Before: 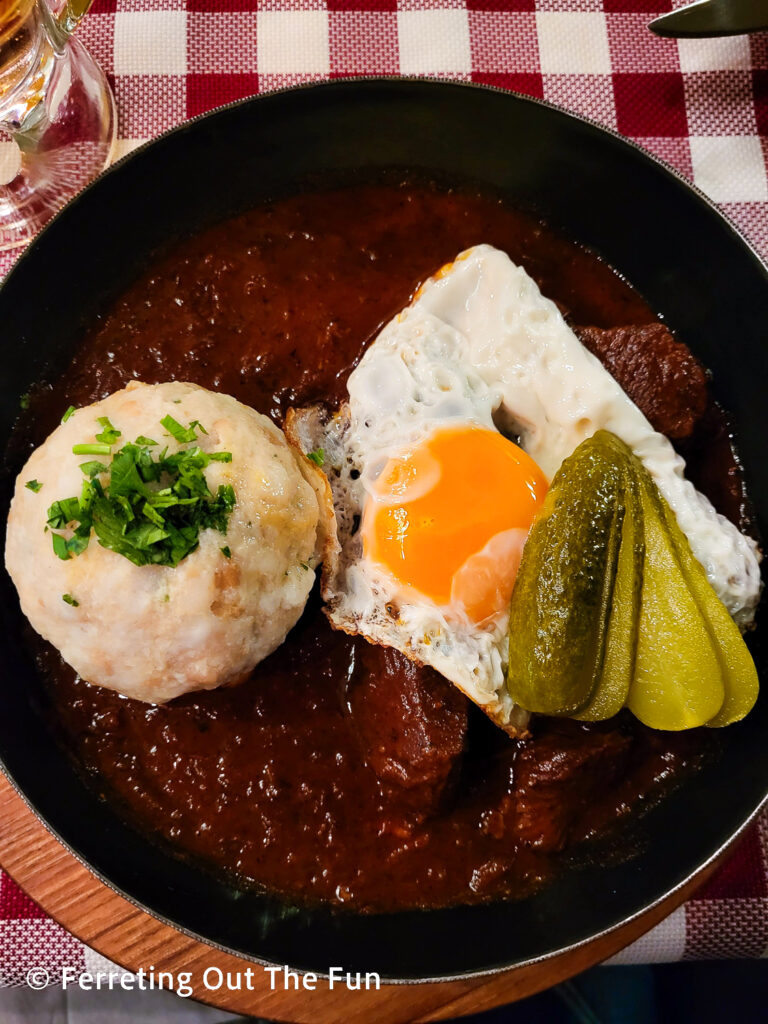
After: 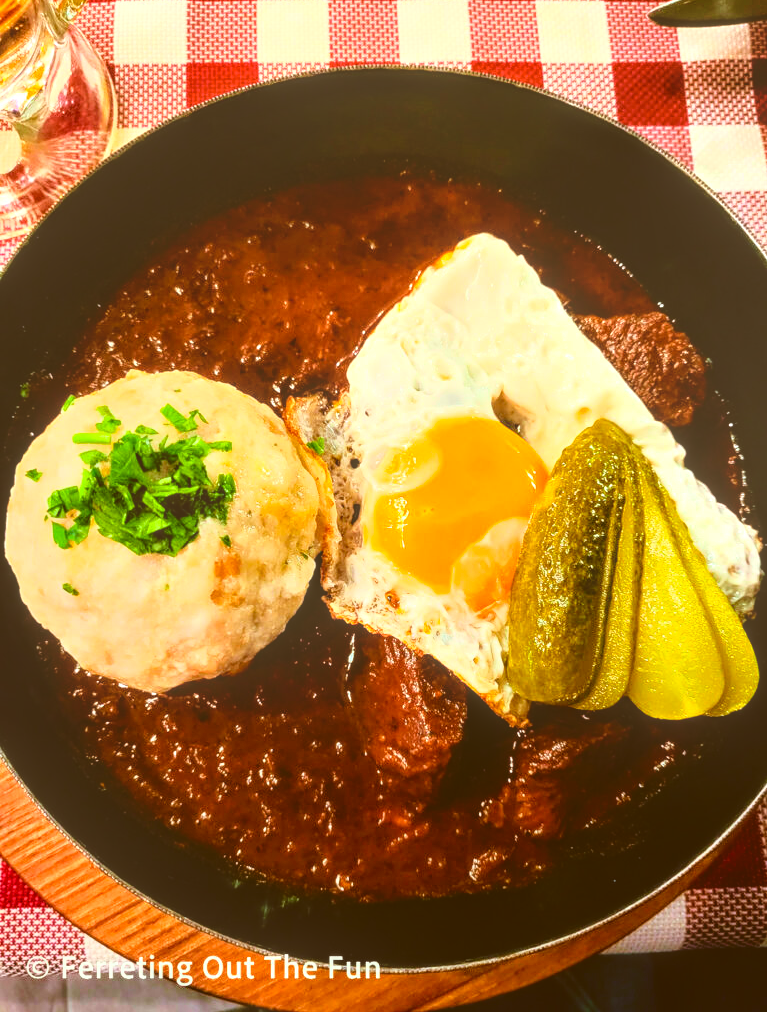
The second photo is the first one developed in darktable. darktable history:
local contrast: highlights 71%, shadows 21%, midtone range 0.191
crop: top 1.133%, right 0.107%
tone equalizer: -8 EV -1.05 EV, -7 EV -0.997 EV, -6 EV -0.891 EV, -5 EV -0.552 EV, -3 EV 0.594 EV, -2 EV 0.874 EV, -1 EV 0.993 EV, +0 EV 1.07 EV
tone curve: curves: ch0 [(0, 0) (0.389, 0.458) (0.745, 0.82) (0.849, 0.917) (0.919, 0.969) (1, 1)]; ch1 [(0, 0) (0.437, 0.404) (0.5, 0.5) (0.529, 0.55) (0.58, 0.6) (0.616, 0.649) (1, 1)]; ch2 [(0, 0) (0.442, 0.428) (0.5, 0.5) (0.525, 0.543) (0.585, 0.62) (1, 1)], color space Lab, independent channels, preserve colors none
color correction: highlights a* -6, highlights b* 9.28, shadows a* 10.48, shadows b* 23.98
